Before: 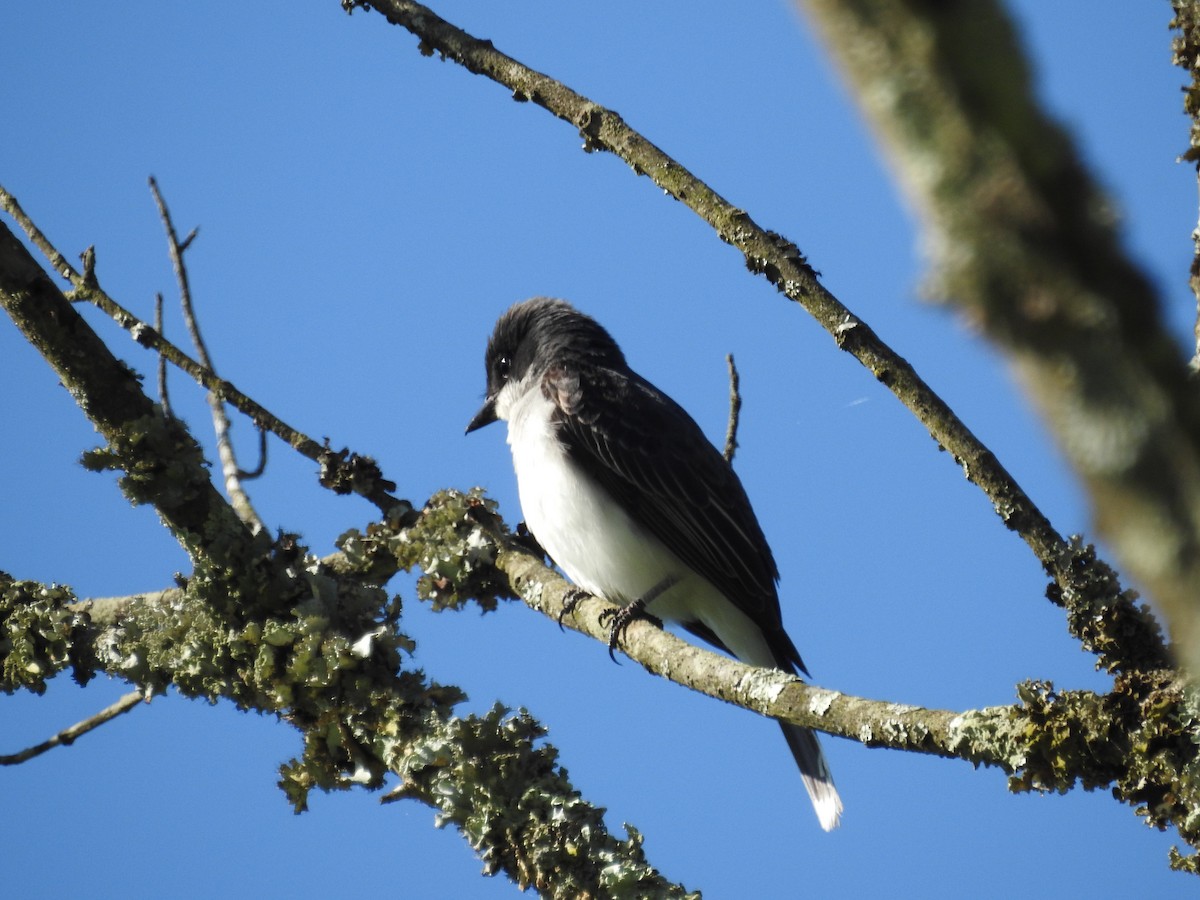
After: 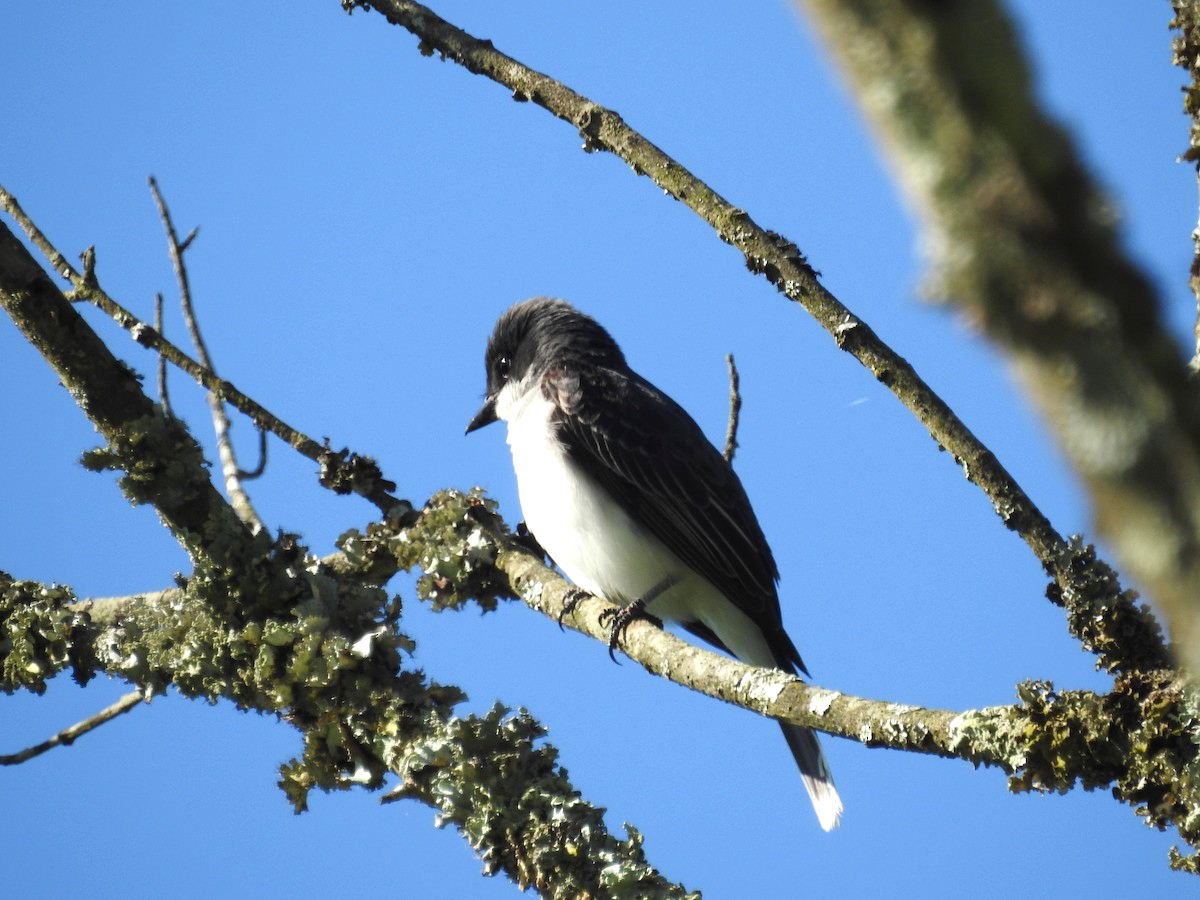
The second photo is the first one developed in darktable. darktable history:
exposure: exposure 0.377 EV, compensate highlight preservation false
